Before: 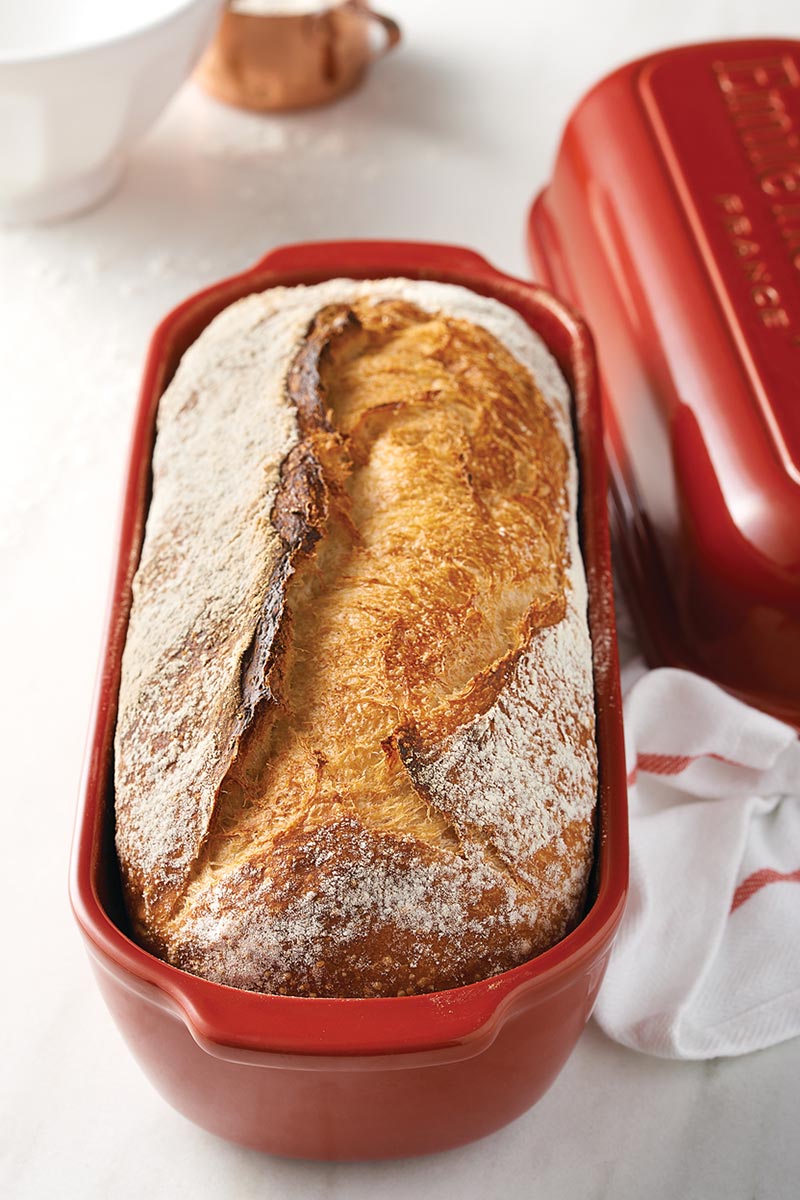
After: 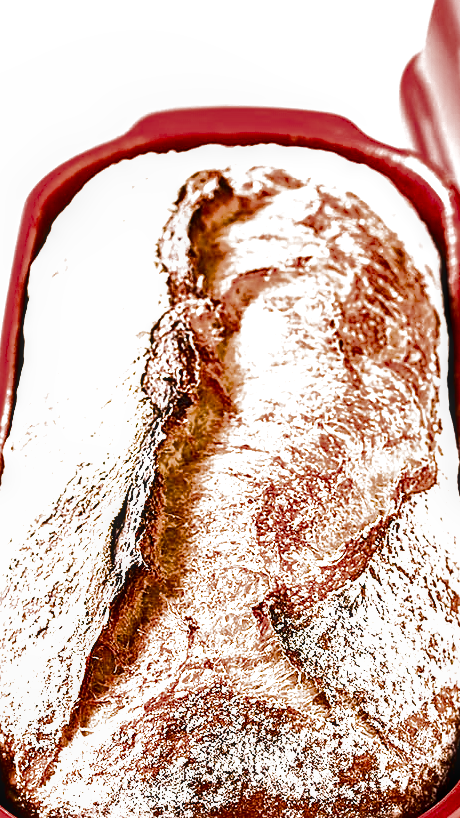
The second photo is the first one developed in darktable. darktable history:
crop: left 16.216%, top 11.235%, right 26.249%, bottom 20.542%
local contrast: detail 130%
contrast brightness saturation: brightness -0.524
exposure: black level correction 0, exposure 1.195 EV, compensate highlight preservation false
color balance rgb: shadows lift › chroma 7.305%, shadows lift › hue 244.87°, perceptual saturation grading › global saturation 31.313%
filmic rgb: black relative exposure -8.18 EV, white relative exposure 2.22 EV, hardness 7.15, latitude 85.05%, contrast 1.686, highlights saturation mix -3.54%, shadows ↔ highlights balance -3.03%, iterations of high-quality reconstruction 0
sharpen: on, module defaults
